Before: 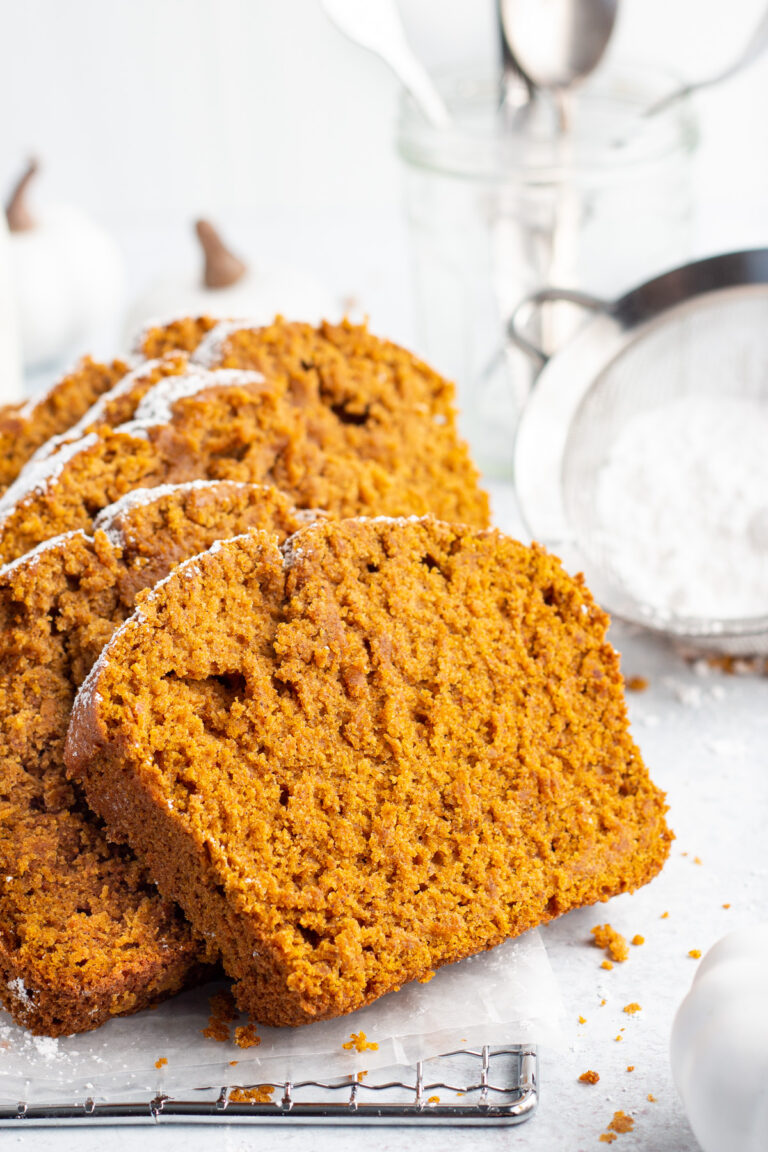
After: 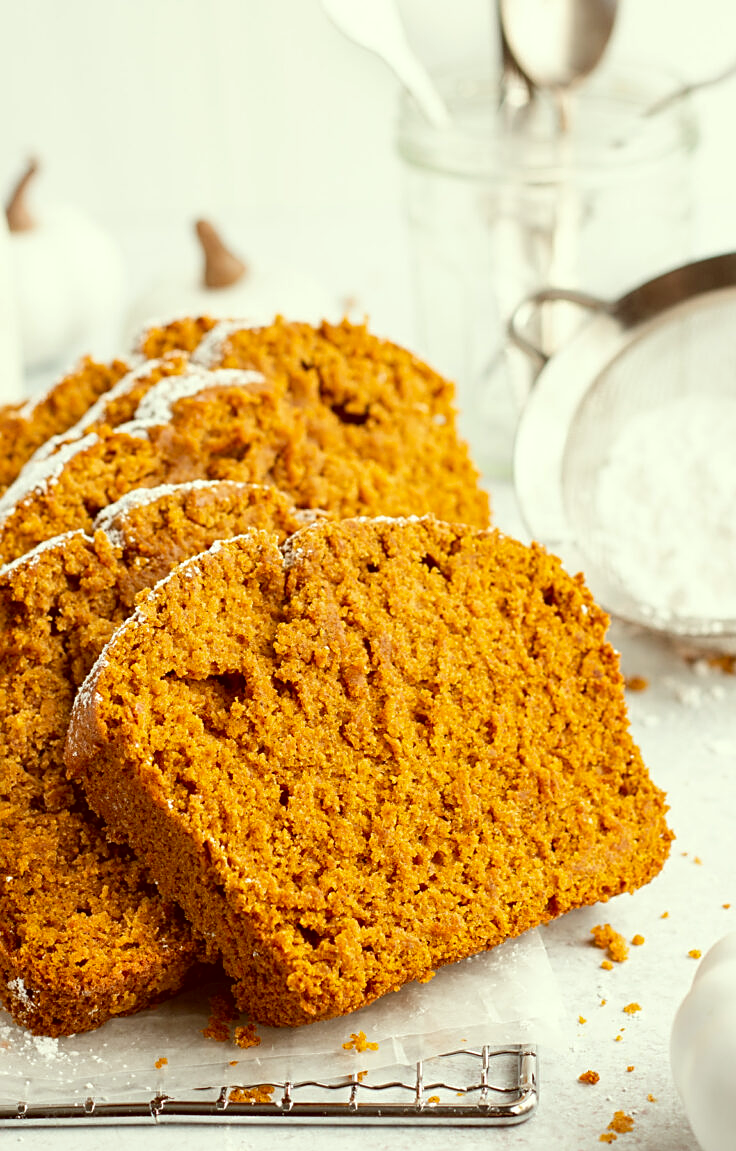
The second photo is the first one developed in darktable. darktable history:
sharpen: on, module defaults
crop: right 4.063%, bottom 0.019%
tone equalizer: edges refinement/feathering 500, mask exposure compensation -1.57 EV, preserve details no
color correction: highlights a* -5.31, highlights b* 9.8, shadows a* 9.57, shadows b* 24.14
